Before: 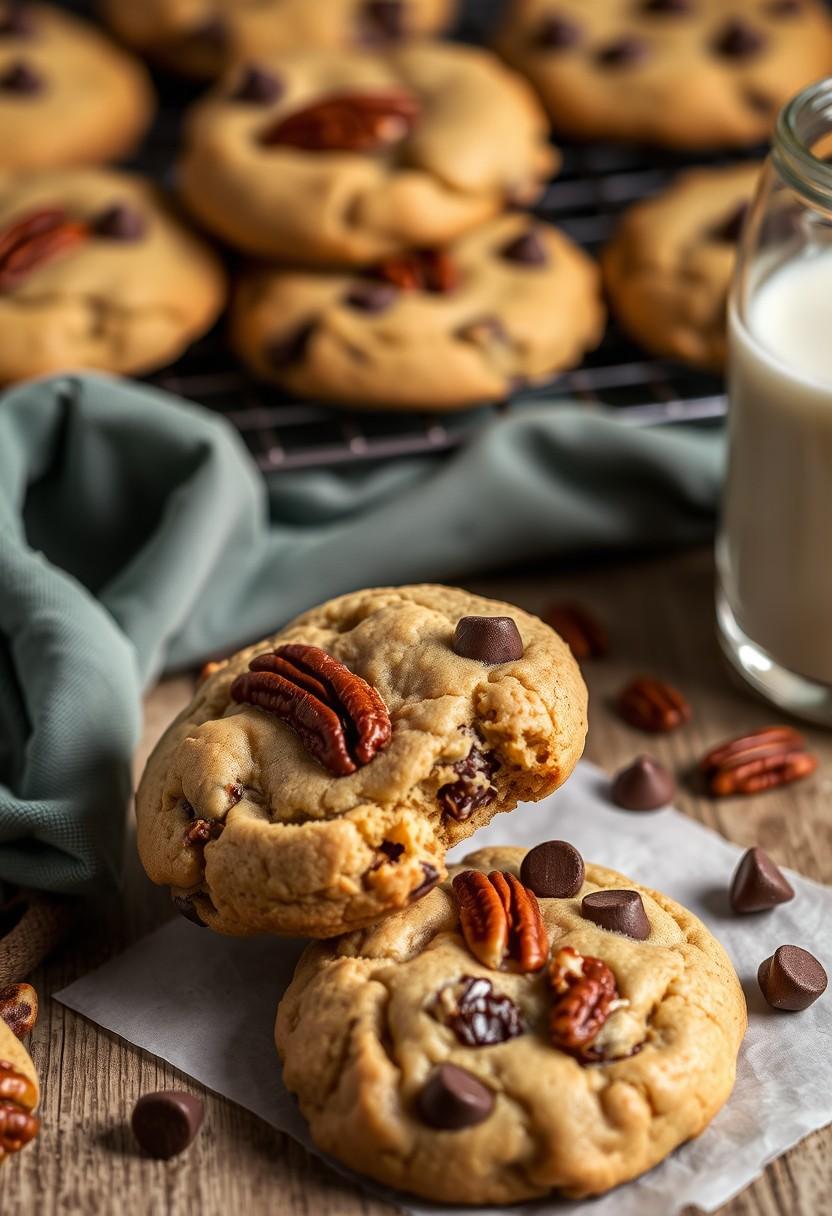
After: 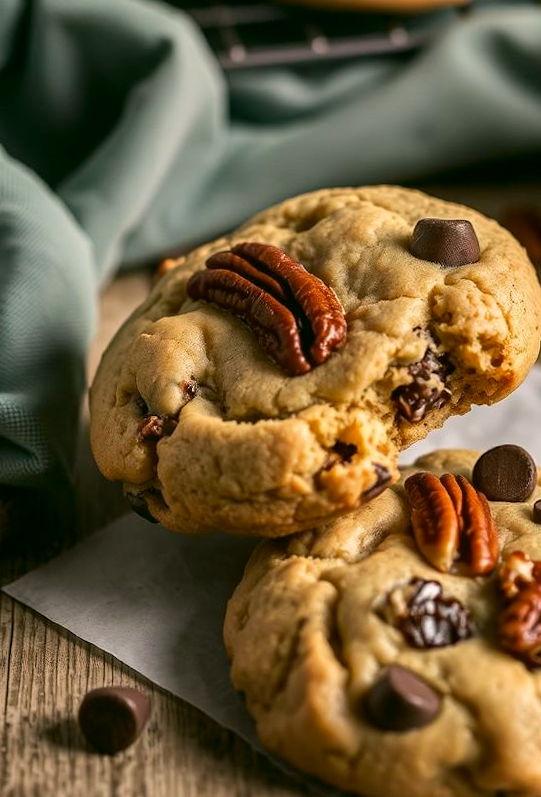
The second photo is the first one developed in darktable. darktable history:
crop and rotate: angle -1.25°, left 3.735%, top 32.331%, right 29.126%
sharpen: radius 5.282, amount 0.309, threshold 26.27
color correction: highlights a* 4.31, highlights b* 4.92, shadows a* -7.68, shadows b* 4.55
shadows and highlights: low approximation 0.01, soften with gaussian
